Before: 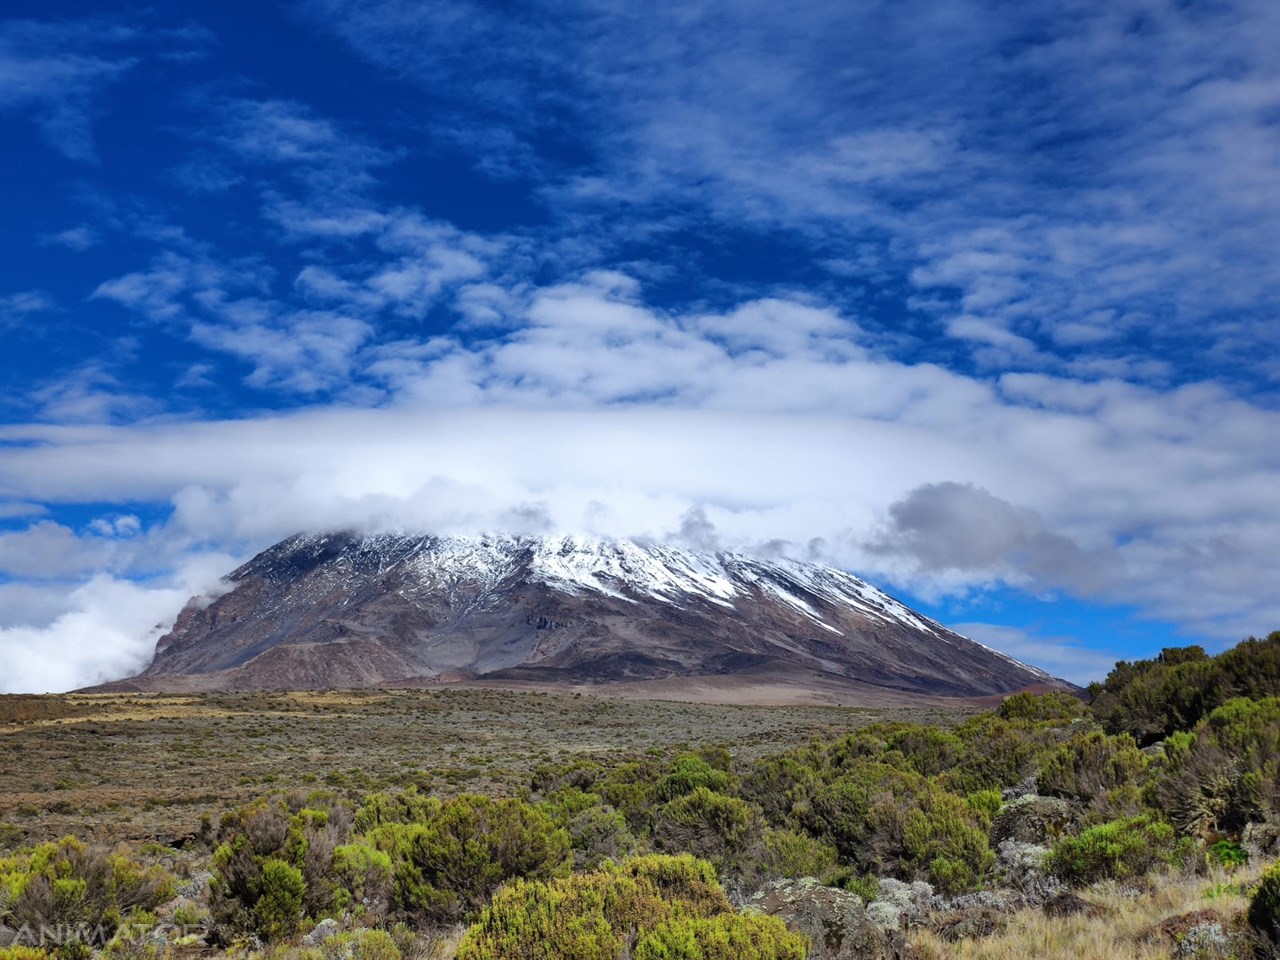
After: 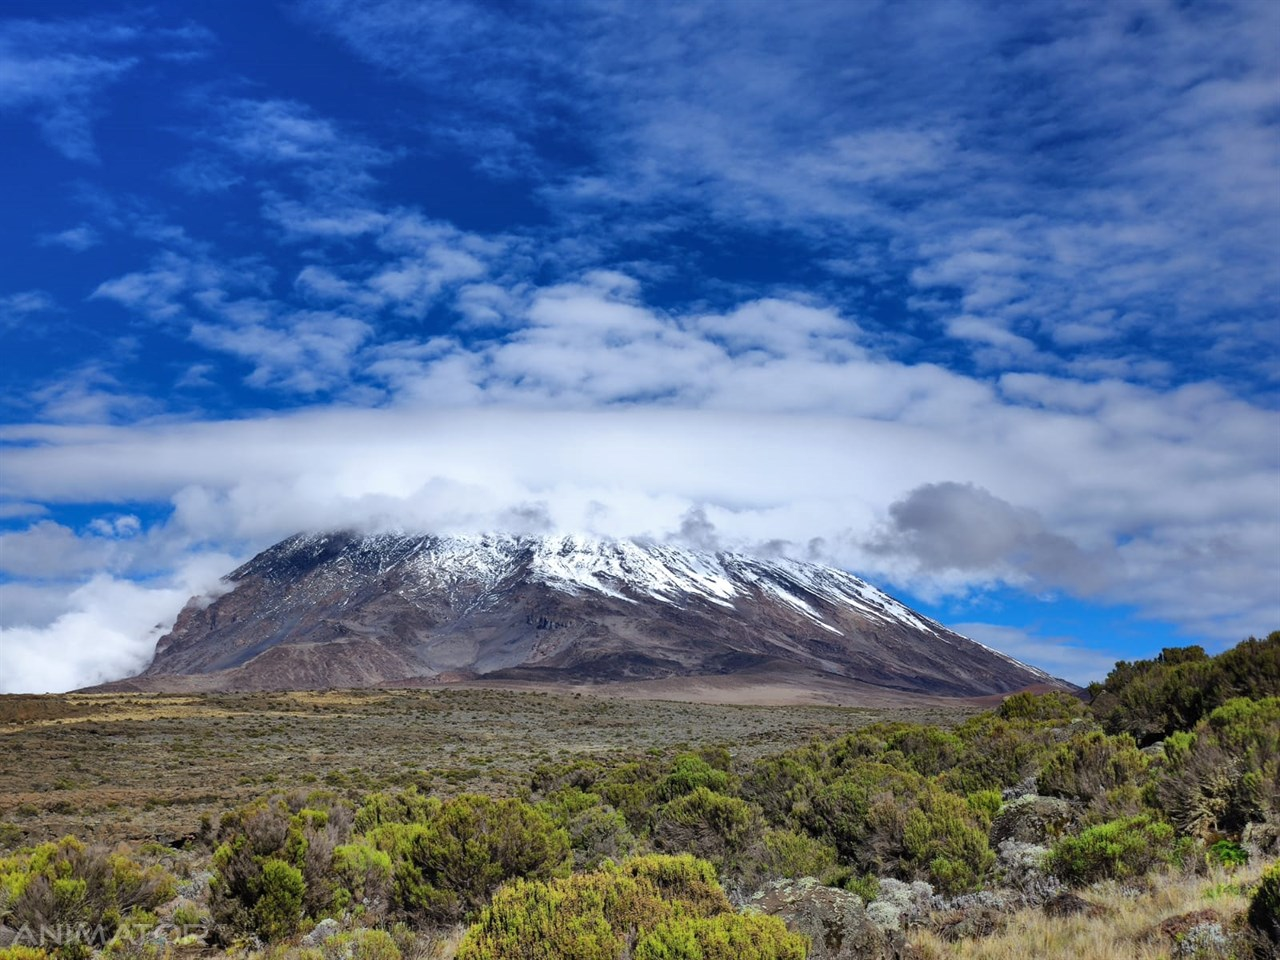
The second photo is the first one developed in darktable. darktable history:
shadows and highlights: shadows 52.9, soften with gaussian
